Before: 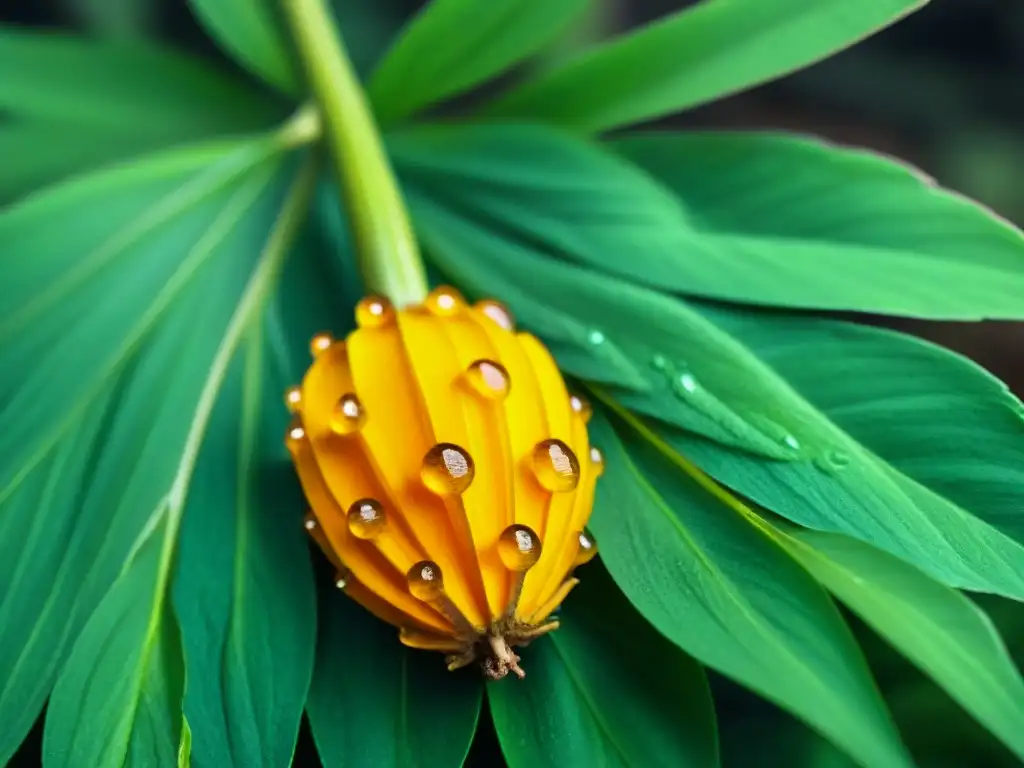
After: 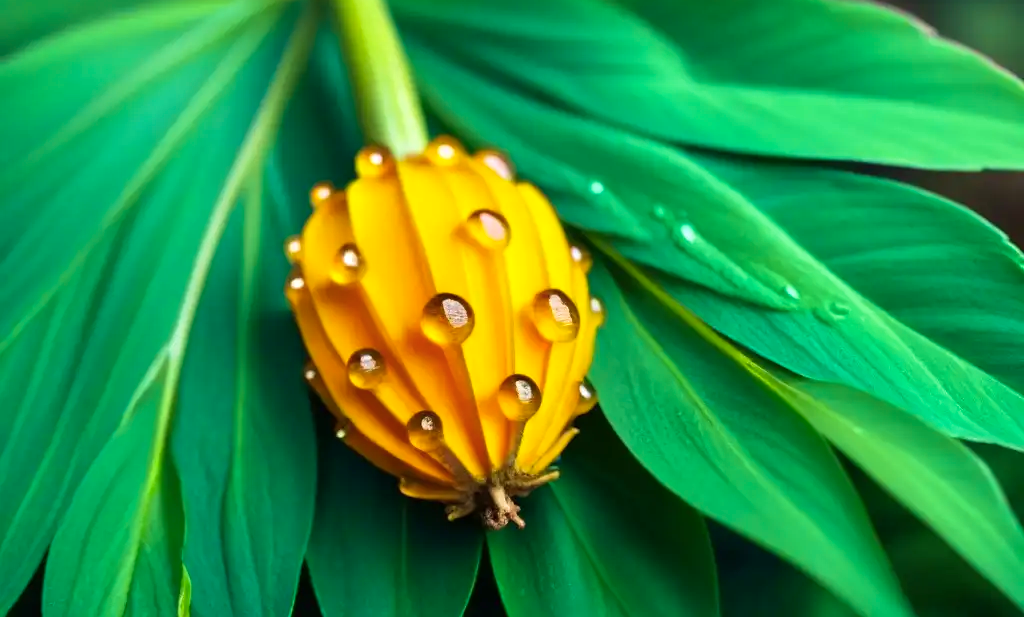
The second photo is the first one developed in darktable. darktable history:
crop and rotate: top 19.66%
velvia: on, module defaults
exposure: exposure 0.17 EV, compensate highlight preservation false
color balance rgb: perceptual saturation grading › global saturation 0.555%, global vibrance 20%
